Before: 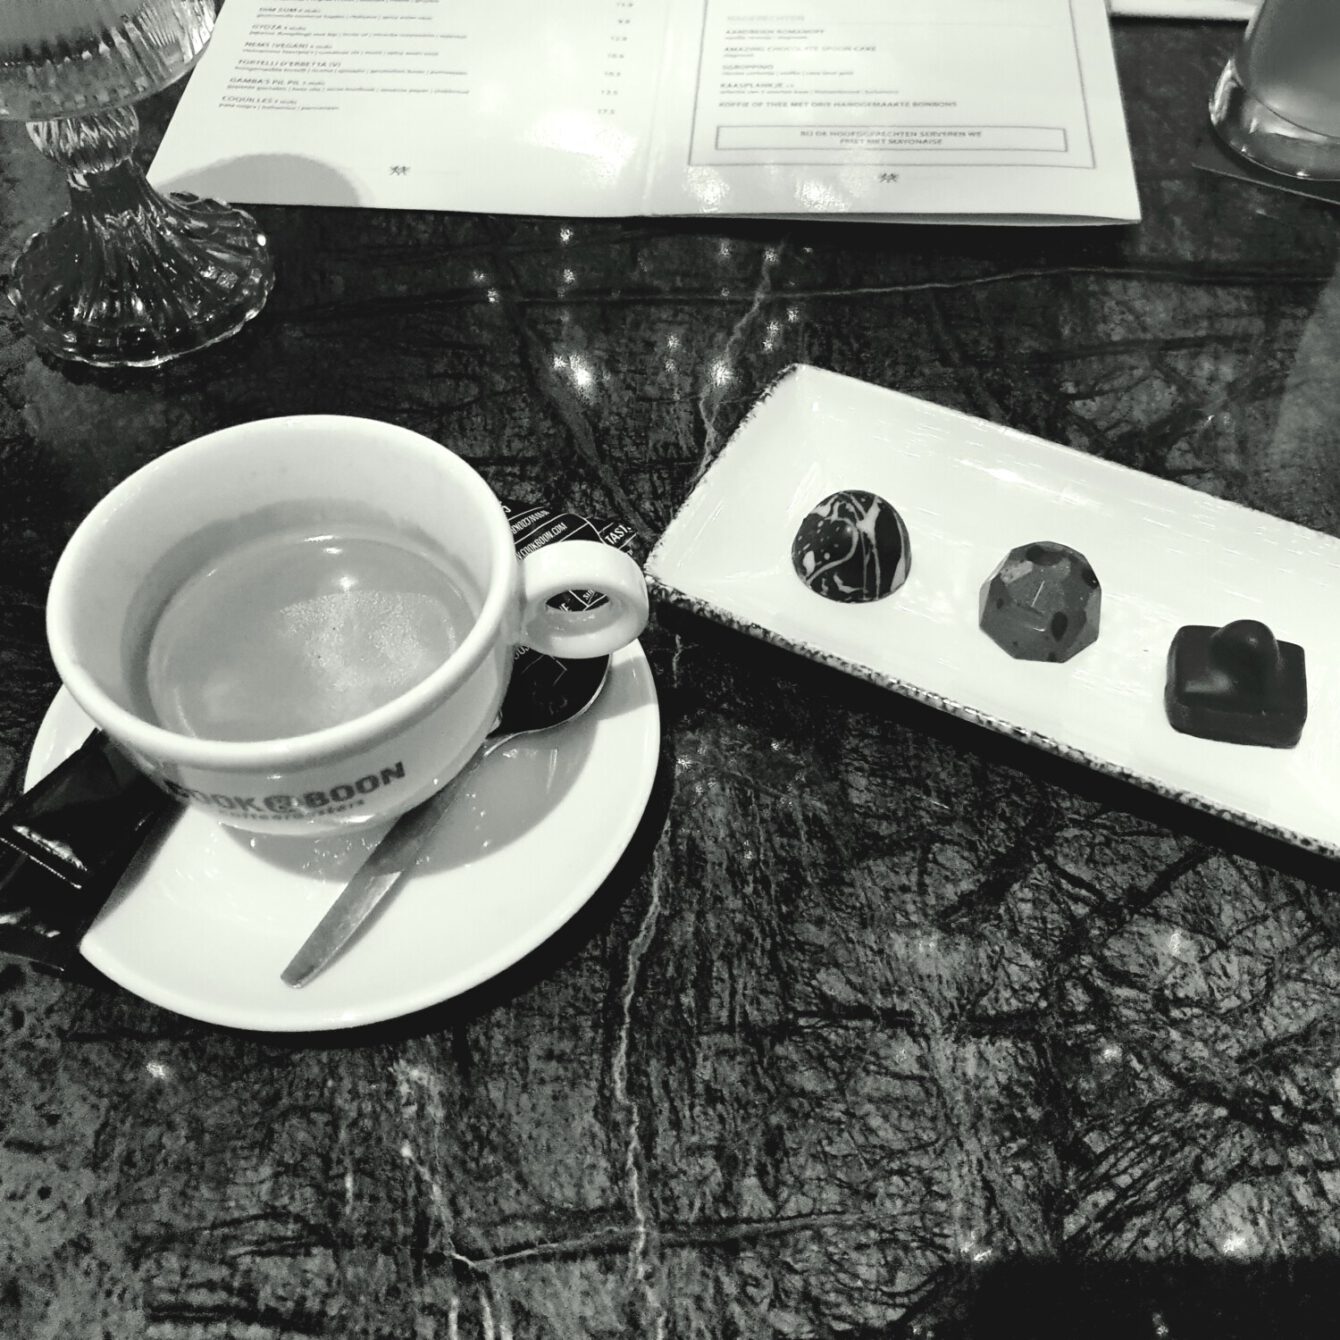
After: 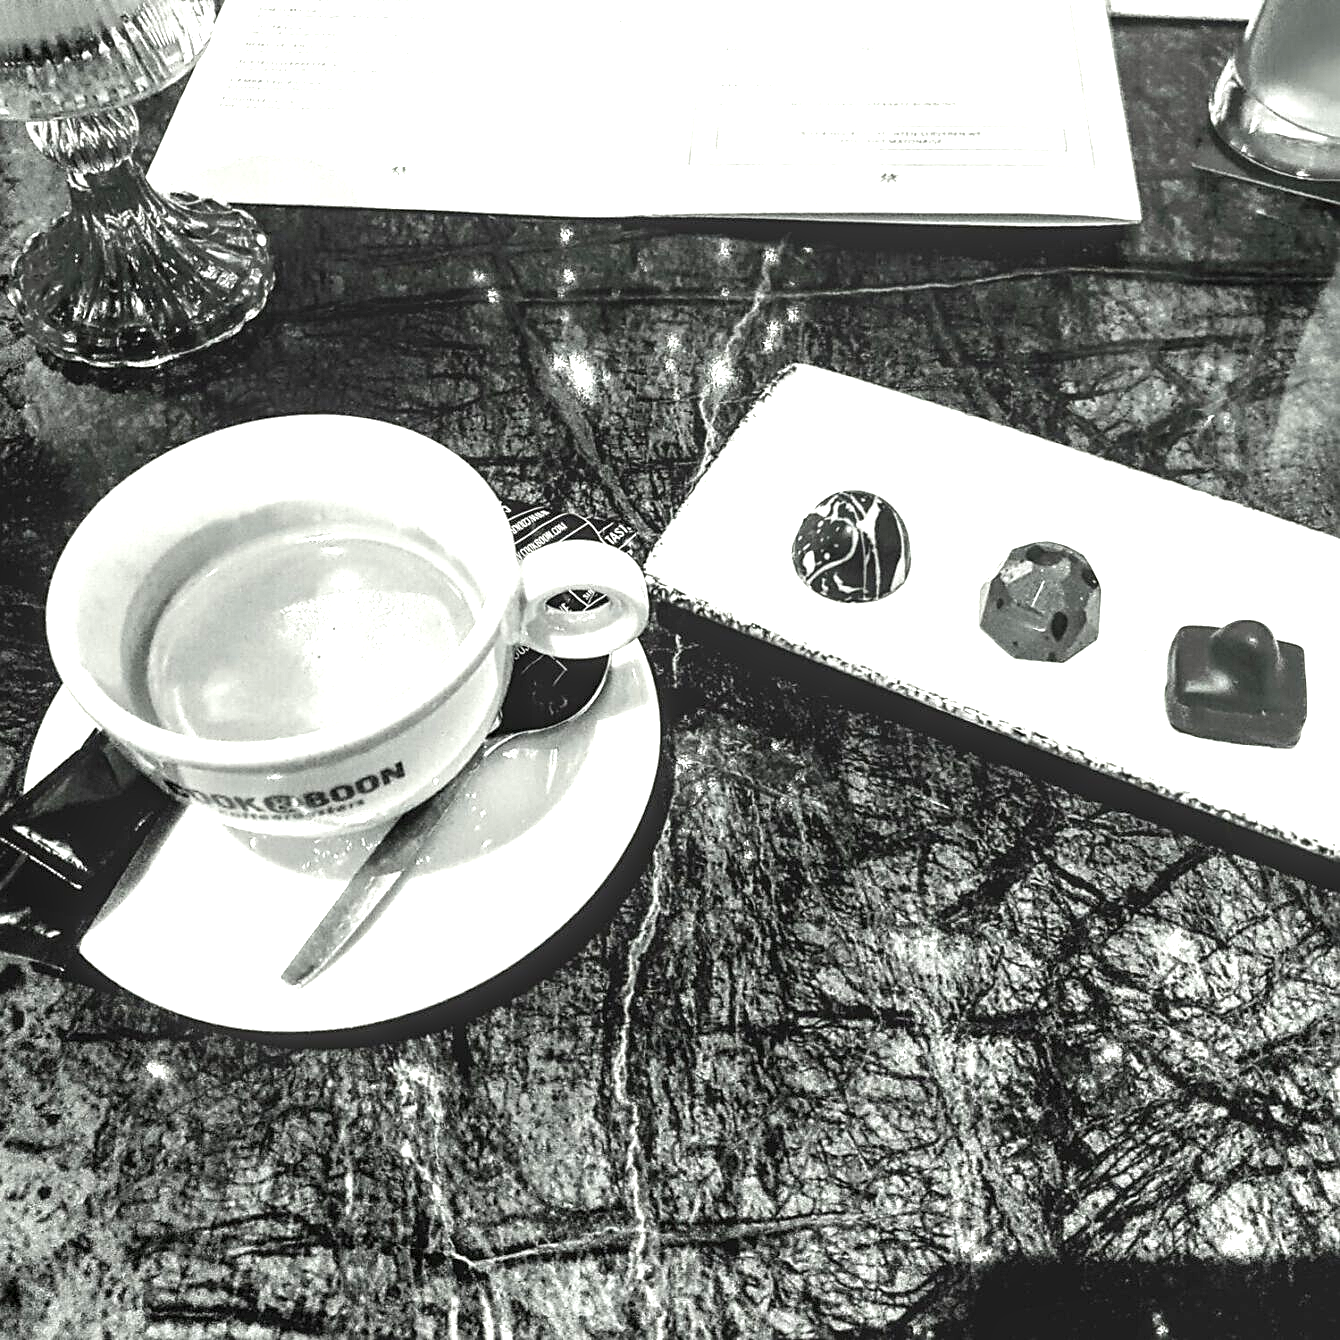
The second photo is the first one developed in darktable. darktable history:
exposure: black level correction 0.001, exposure 1.116 EV, compensate highlight preservation false
sharpen: on, module defaults
local contrast: highlights 60%, shadows 60%, detail 160%
